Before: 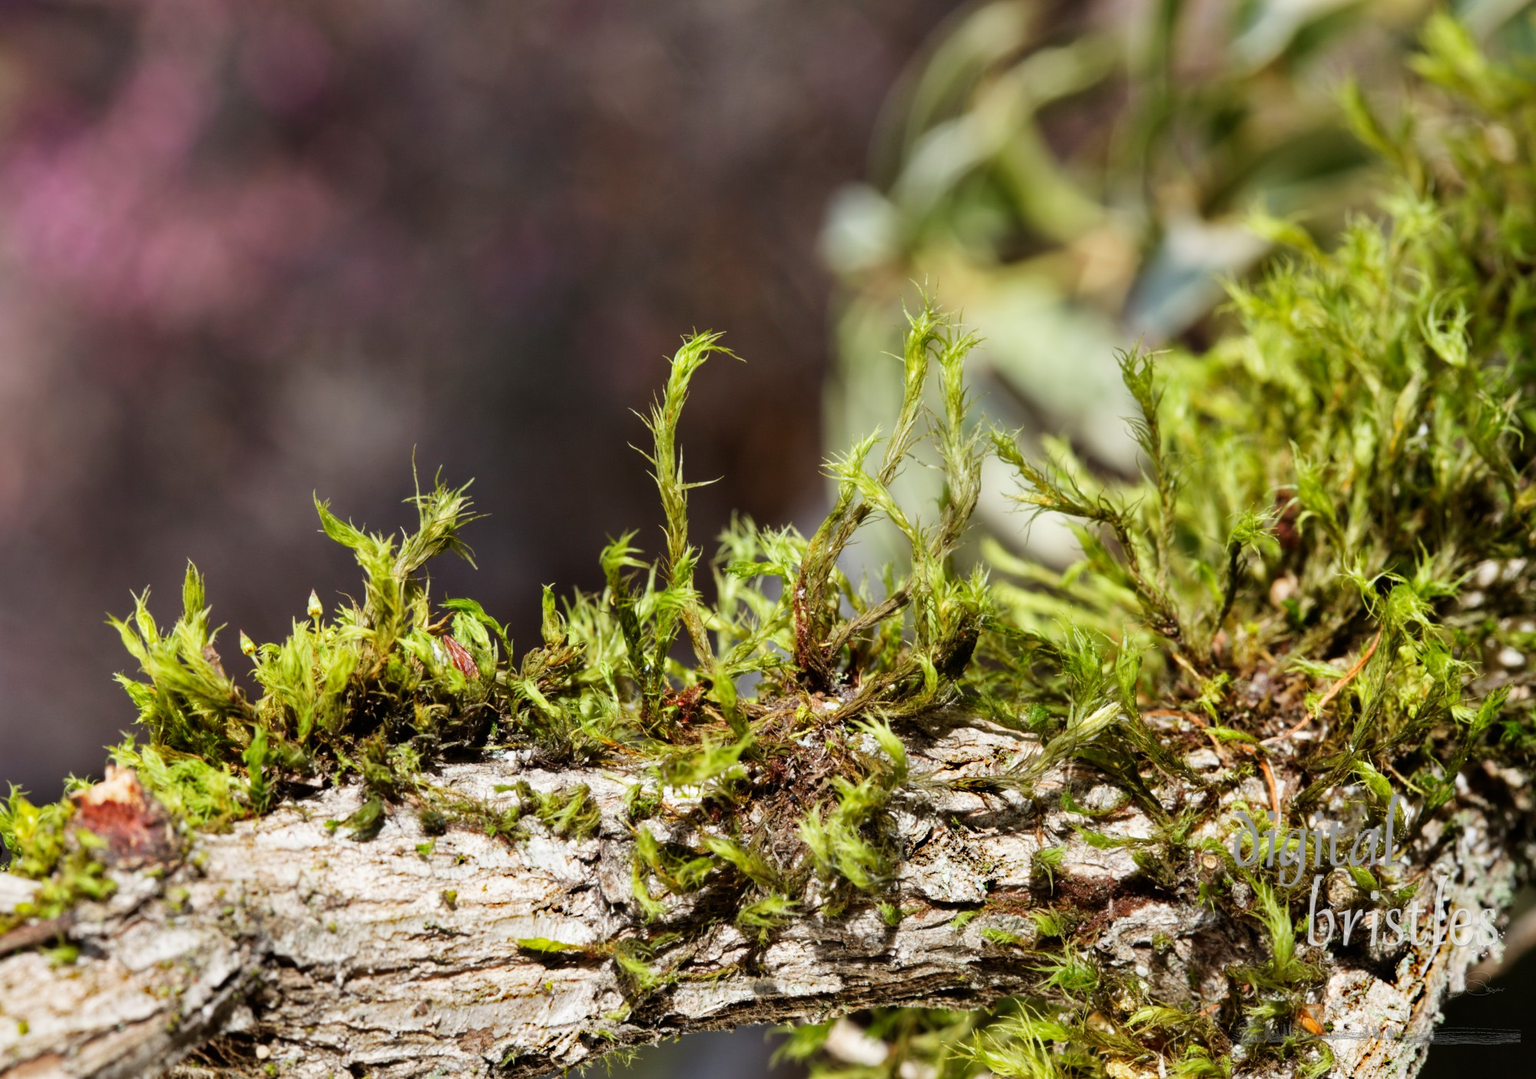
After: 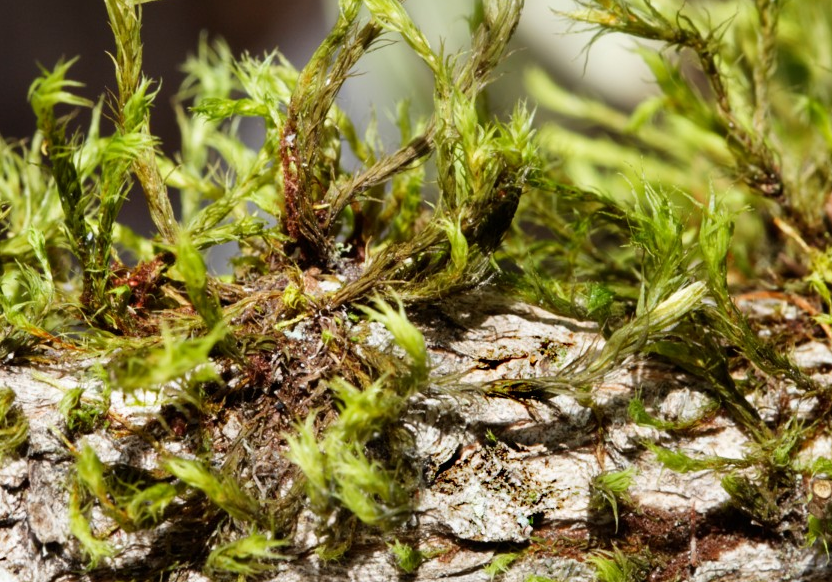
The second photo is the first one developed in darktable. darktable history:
crop: left 37.679%, top 45.074%, right 20.72%, bottom 13.465%
